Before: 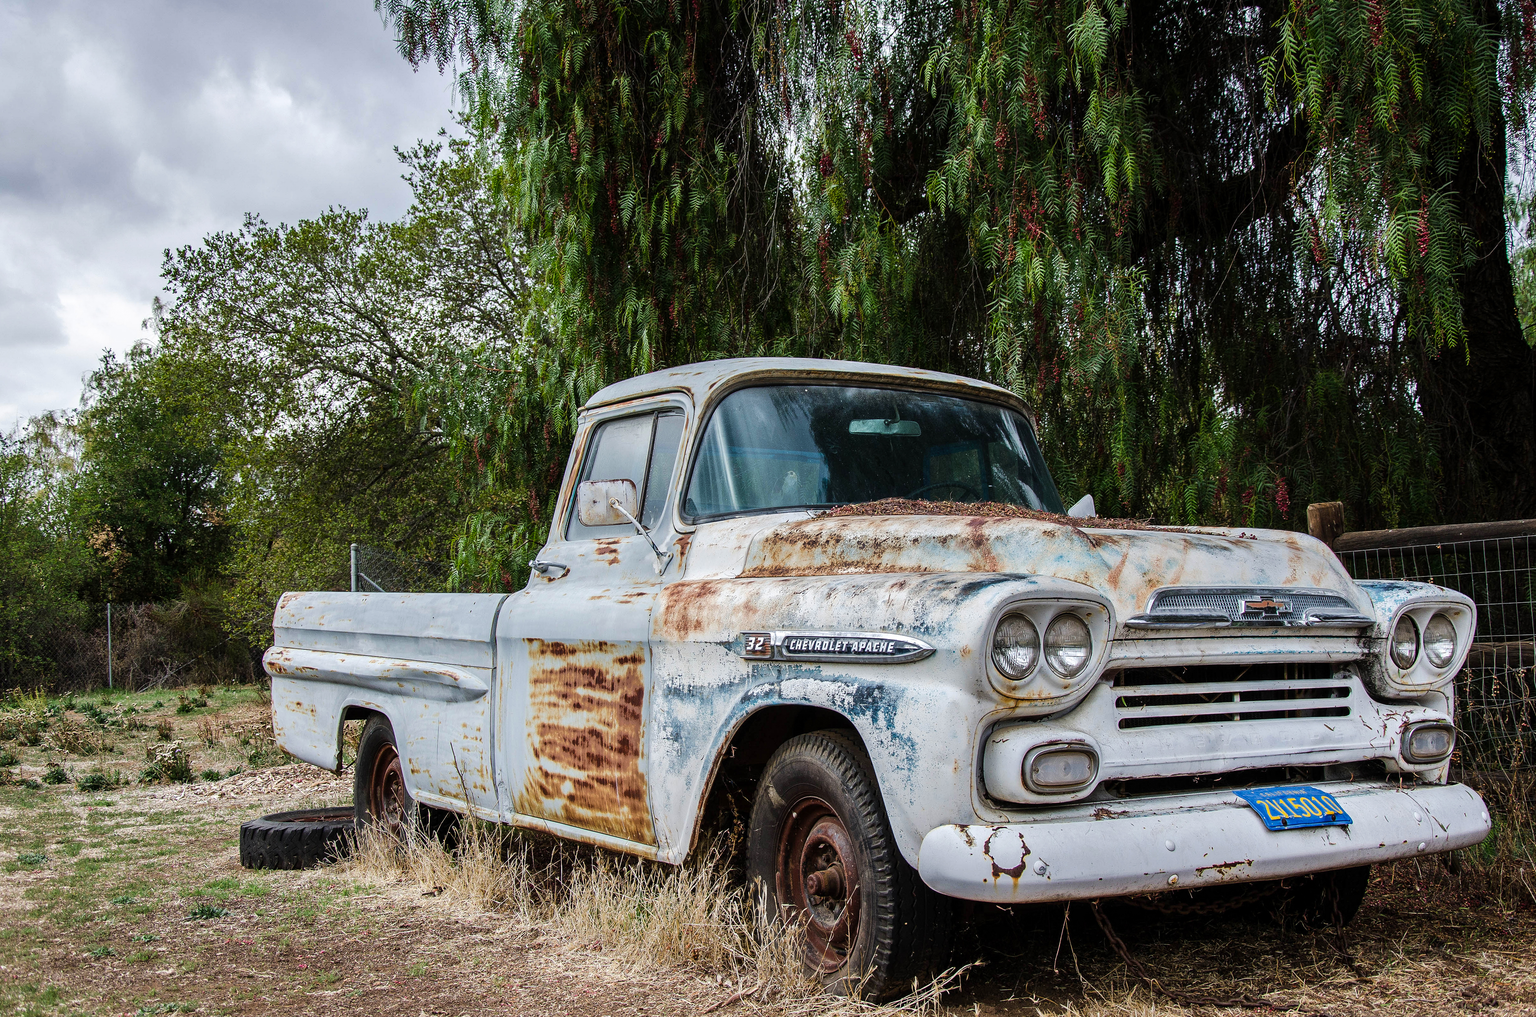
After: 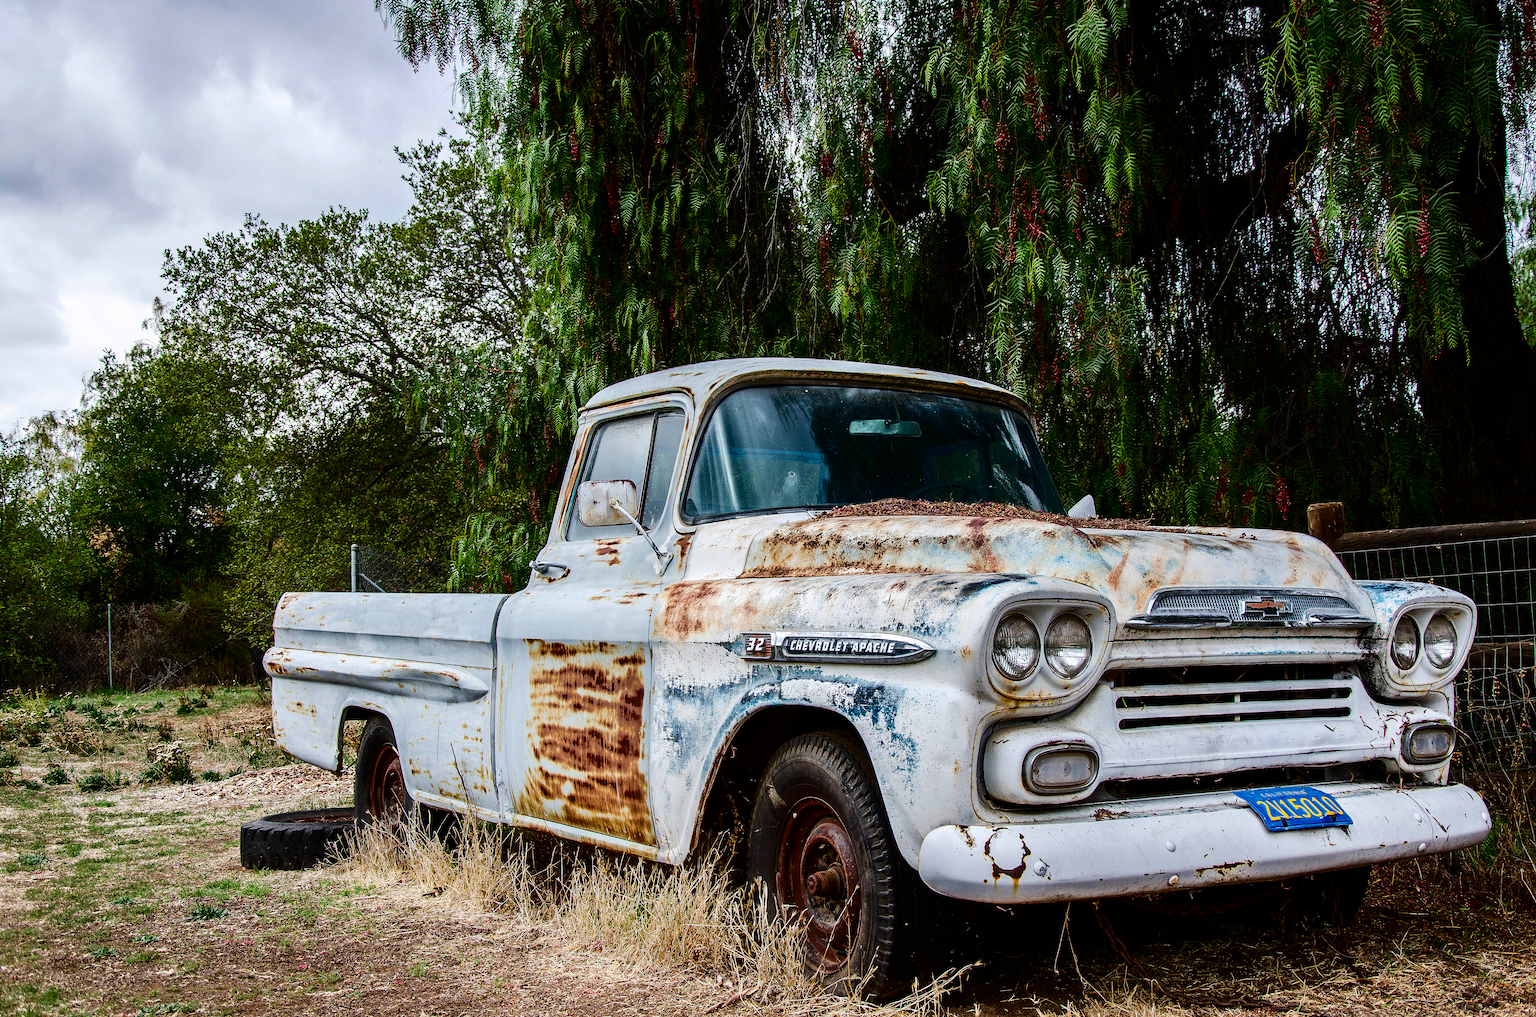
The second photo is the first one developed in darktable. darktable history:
contrast brightness saturation: contrast 0.209, brightness -0.106, saturation 0.21
